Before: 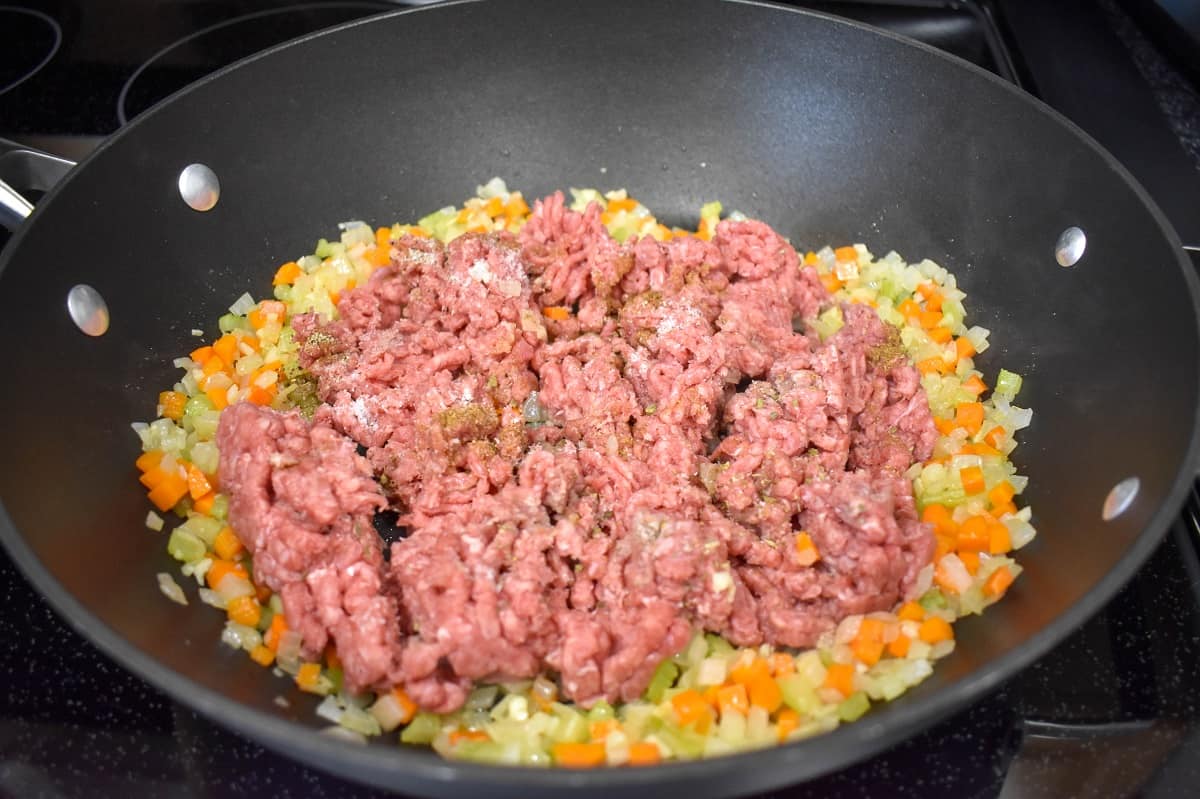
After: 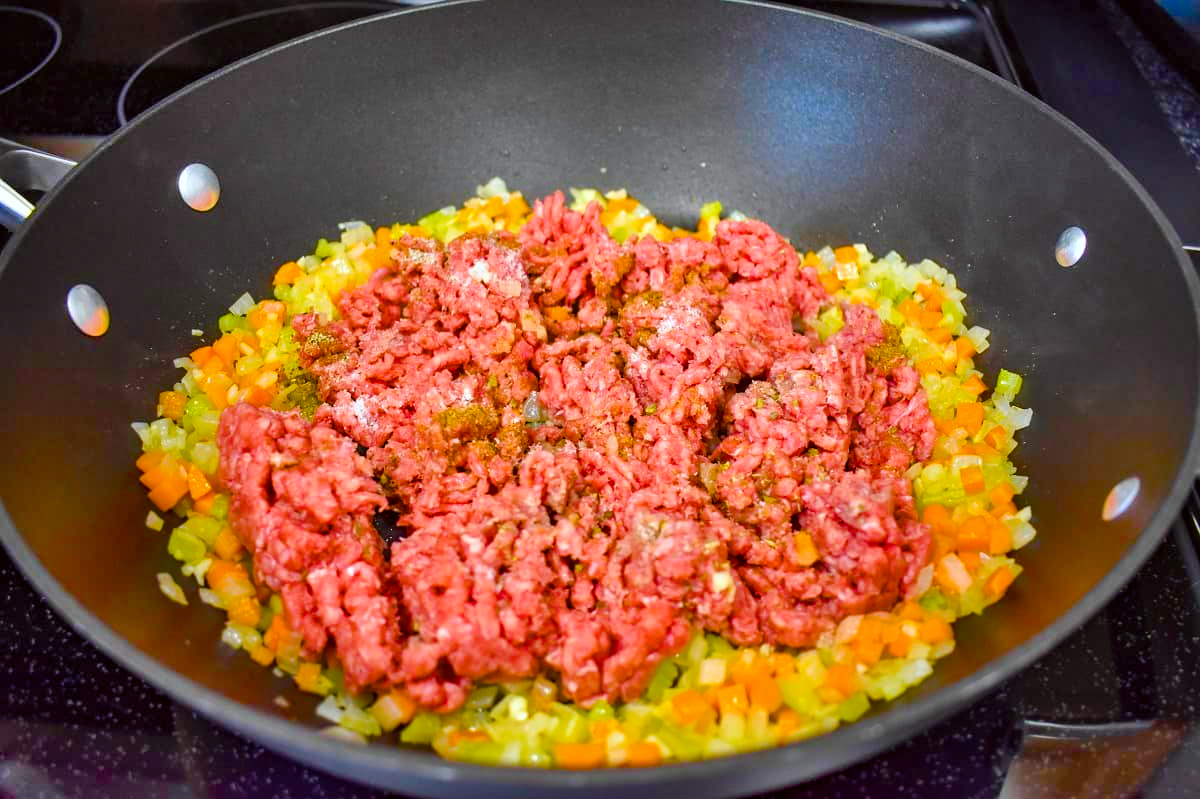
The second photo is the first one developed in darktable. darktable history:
shadows and highlights: shadows 53.23, soften with gaussian
color balance rgb: perceptual saturation grading › global saturation 39.191%, perceptual saturation grading › highlights -25.479%, perceptual saturation grading › mid-tones 34.363%, perceptual saturation grading › shadows 34.912%, global vibrance 50.175%
haze removal: strength 0.103, adaptive false
color correction: highlights a* -2.88, highlights b* -2.62, shadows a* 2.42, shadows b* 2.91
